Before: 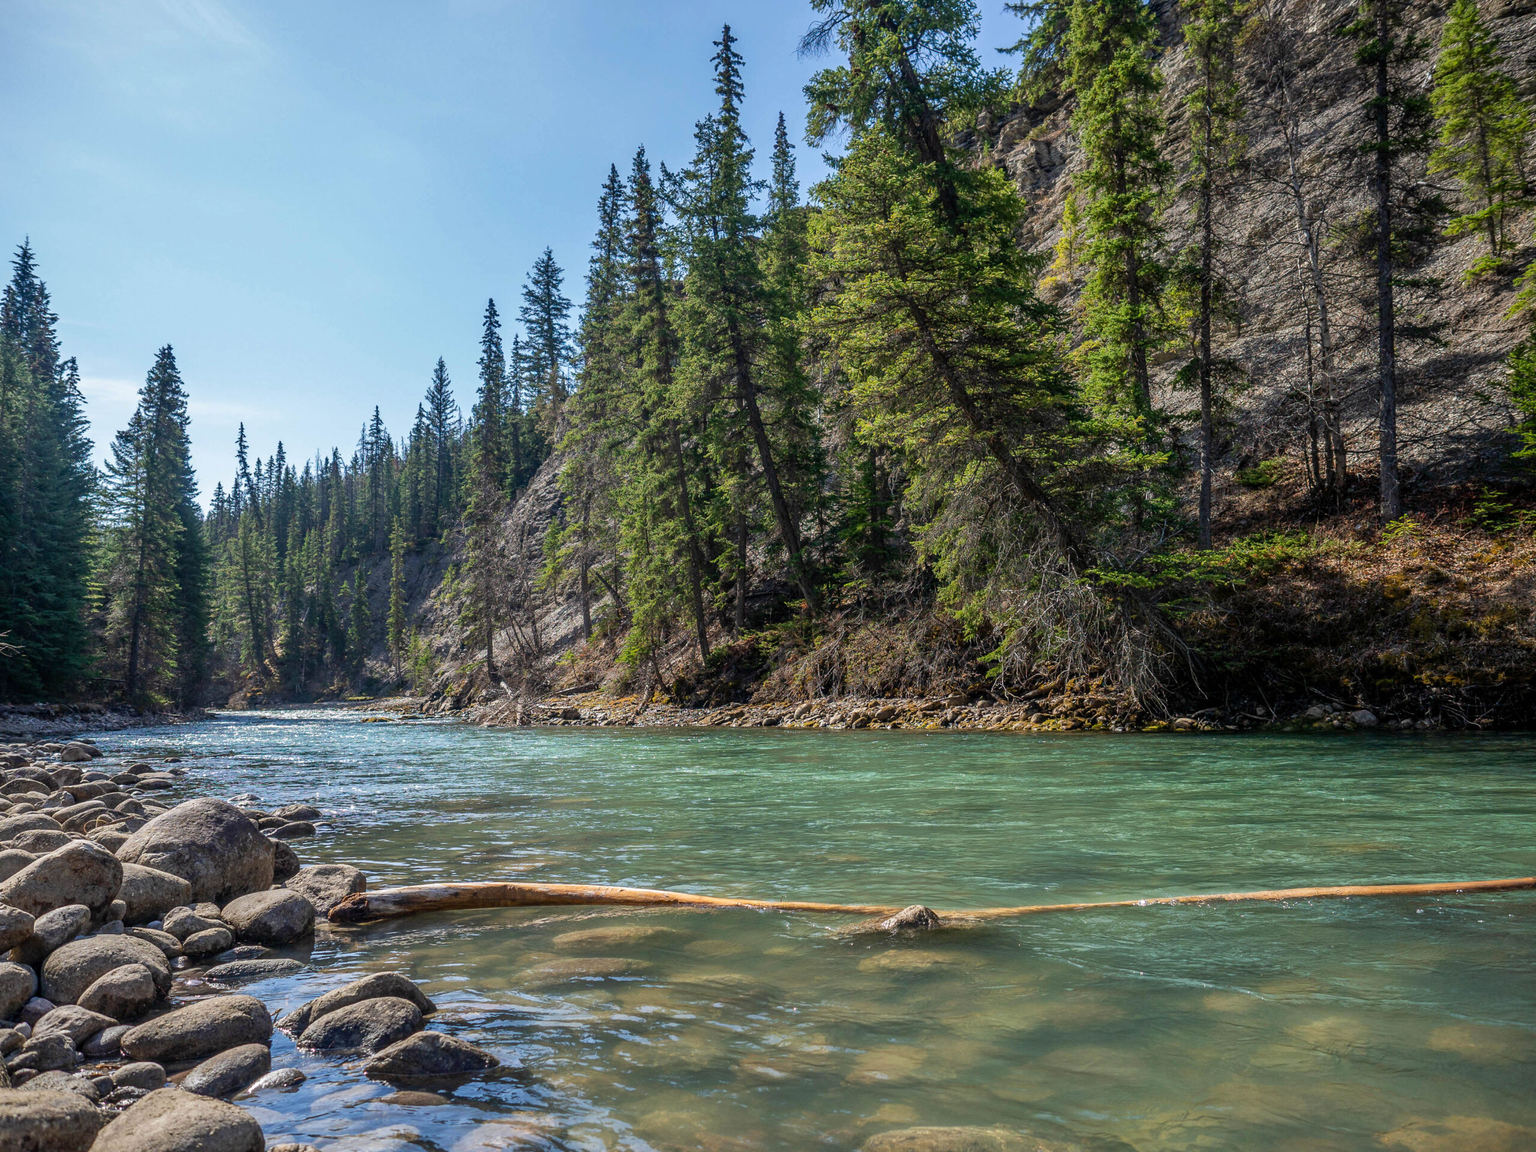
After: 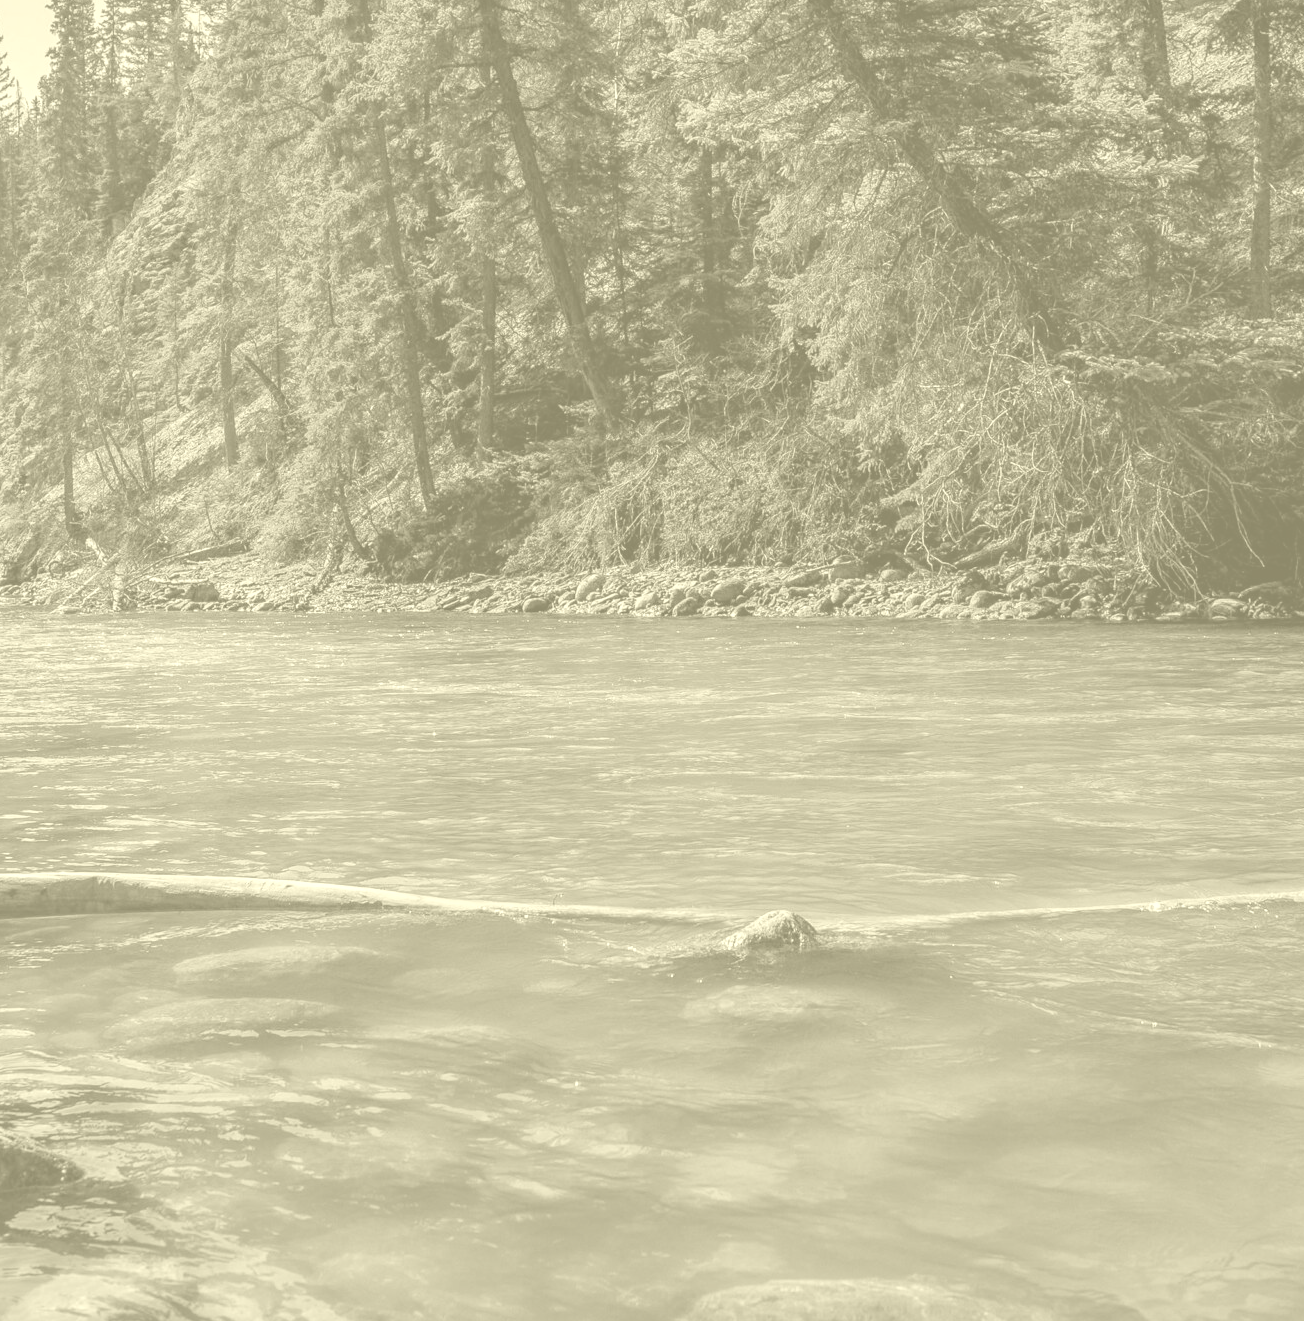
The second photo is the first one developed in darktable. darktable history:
color balance rgb: perceptual saturation grading › global saturation 20%, perceptual saturation grading › highlights -25%, perceptual saturation grading › shadows 25%
crop and rotate: left 29.237%, top 31.152%, right 19.807%
colorize: hue 43.2°, saturation 40%, version 1
